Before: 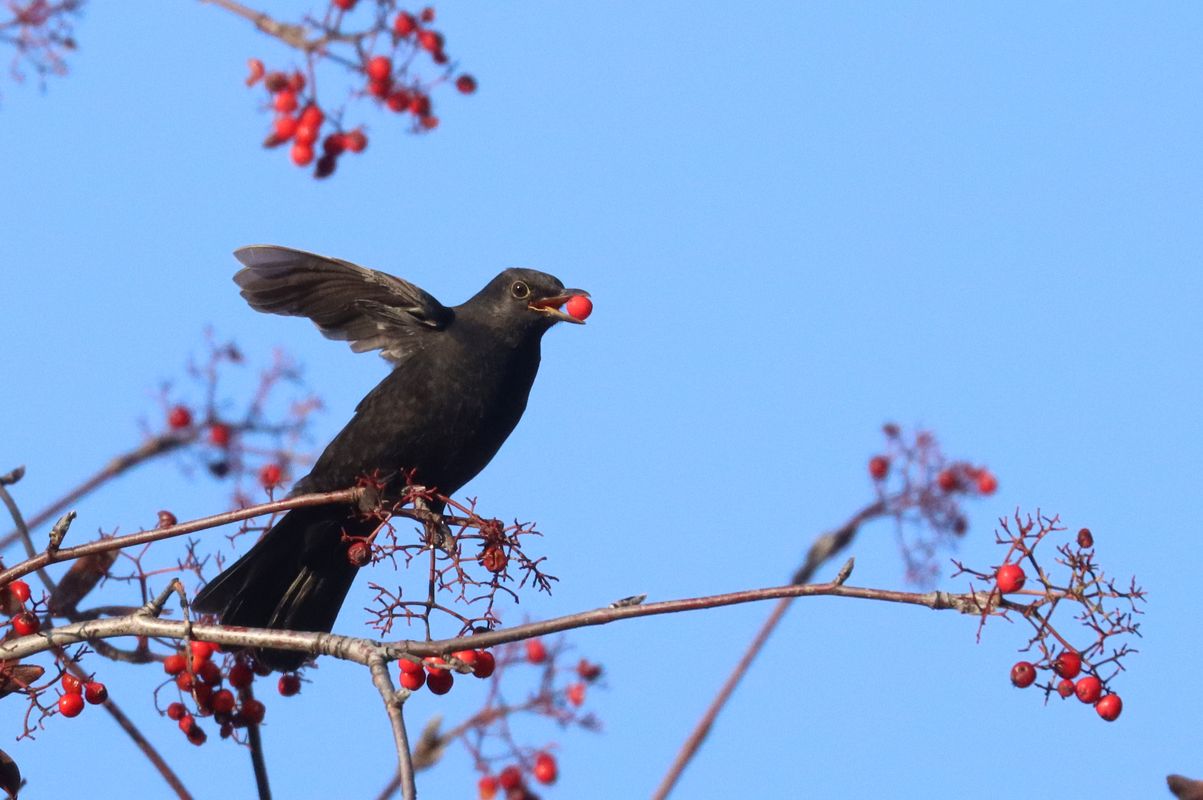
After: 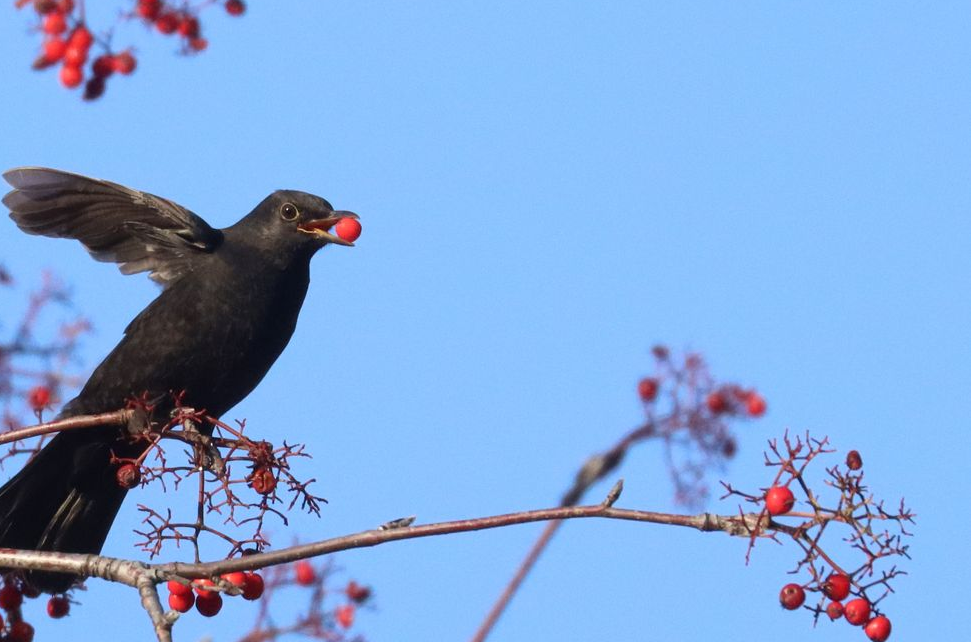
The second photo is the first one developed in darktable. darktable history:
crop: left 19.253%, top 9.875%, right 0.001%, bottom 9.768%
